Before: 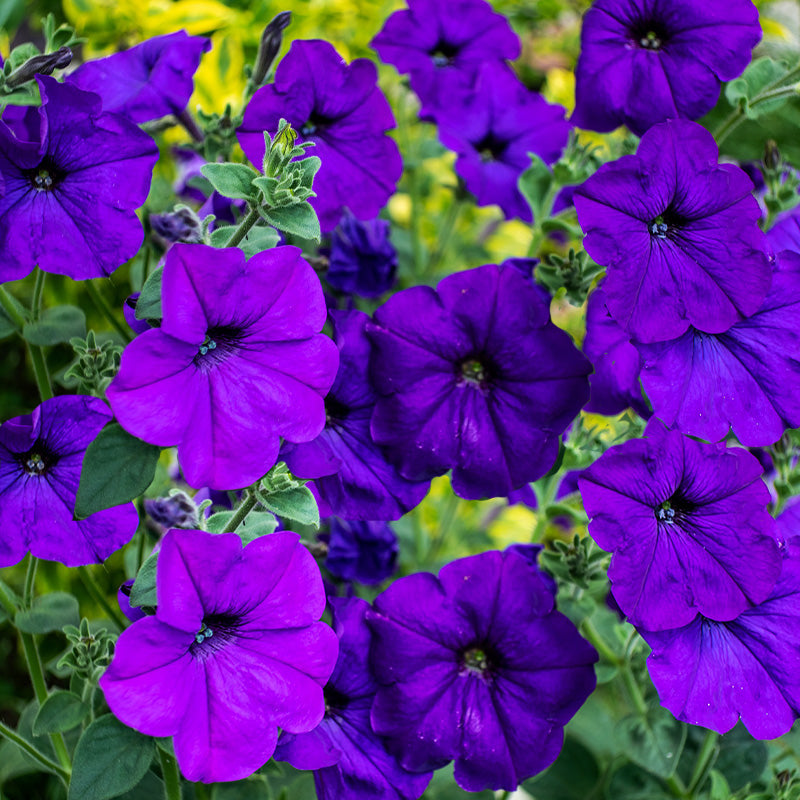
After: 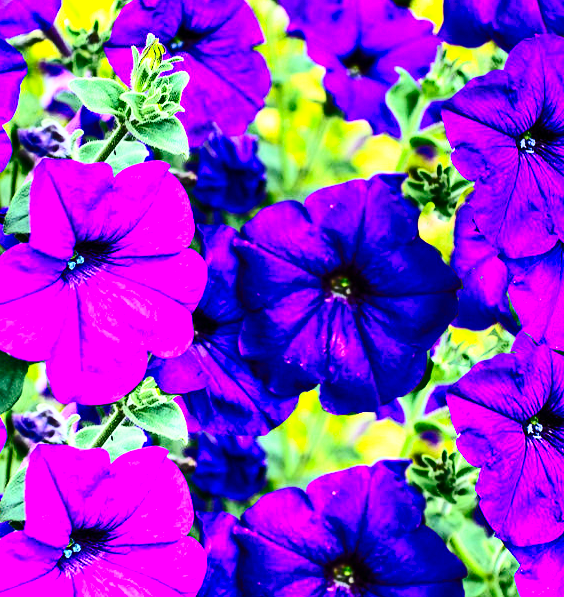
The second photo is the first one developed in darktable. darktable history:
crop and rotate: left 16.58%, top 10.767%, right 12.85%, bottom 14.488%
contrast brightness saturation: contrast 0.406, brightness 0.108, saturation 0.21
base curve: curves: ch0 [(0, 0) (0.026, 0.03) (0.109, 0.232) (0.351, 0.748) (0.669, 0.968) (1, 1)], preserve colors none
